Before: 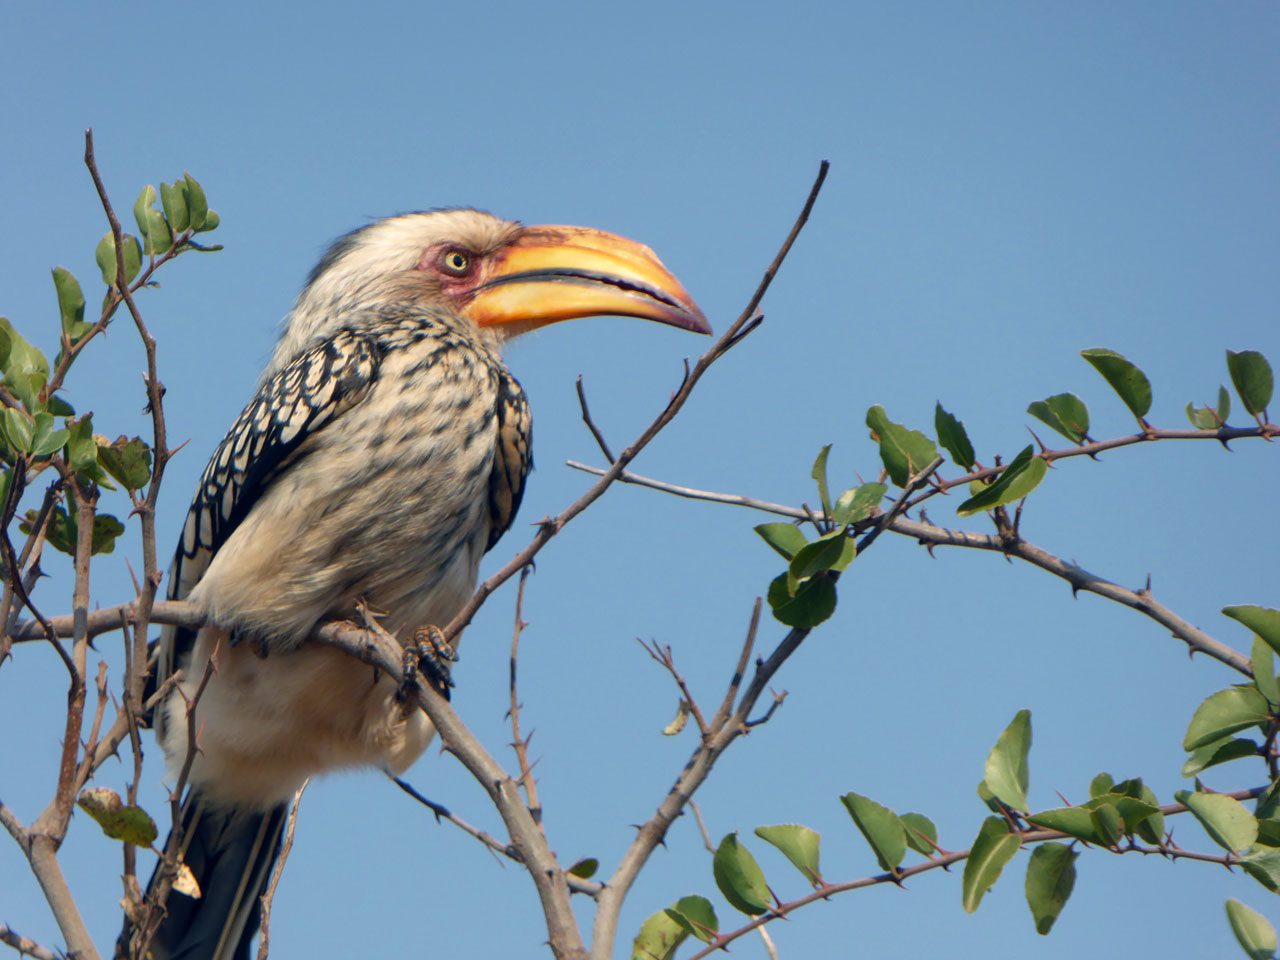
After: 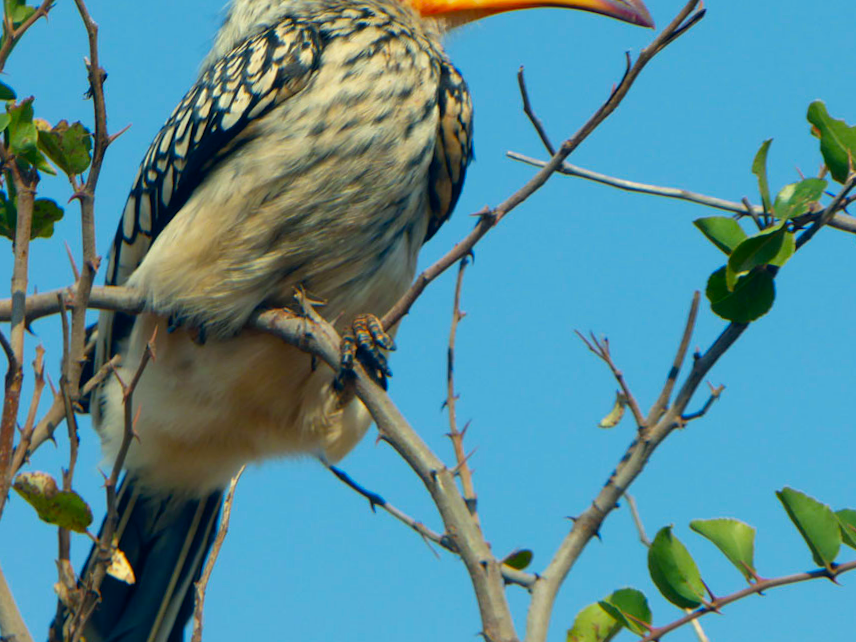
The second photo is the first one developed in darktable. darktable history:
color correction: highlights a* -7.33, highlights b* 1.26, shadows a* -3.55, saturation 1.4
crop and rotate: angle -0.82°, left 3.85%, top 31.828%, right 27.992%
